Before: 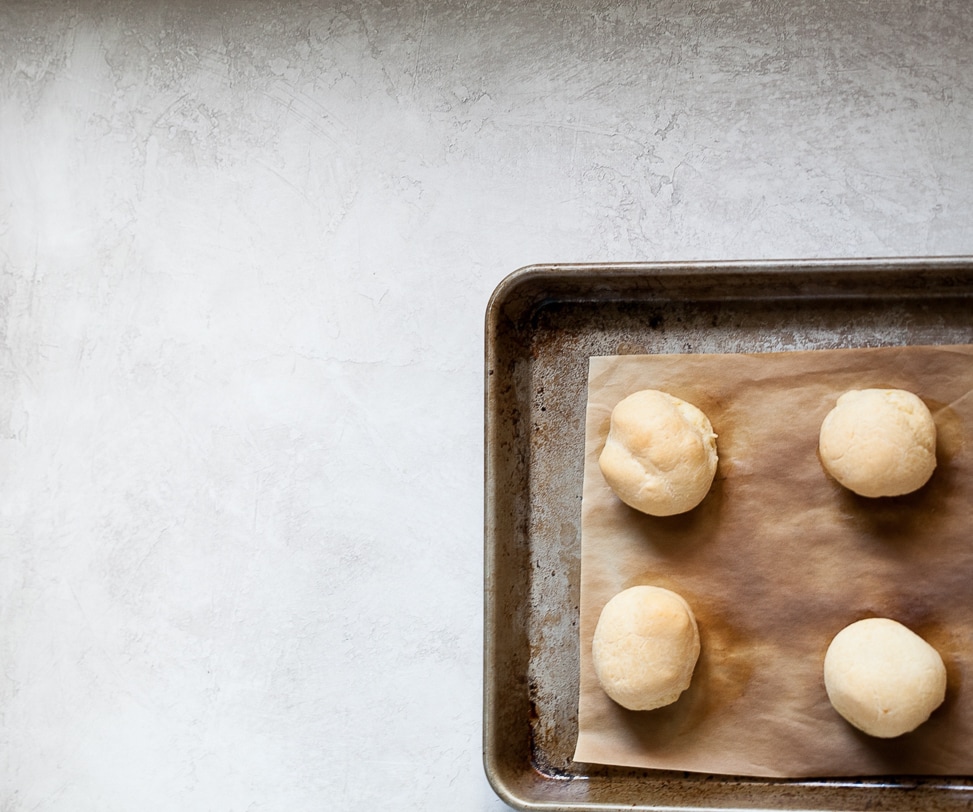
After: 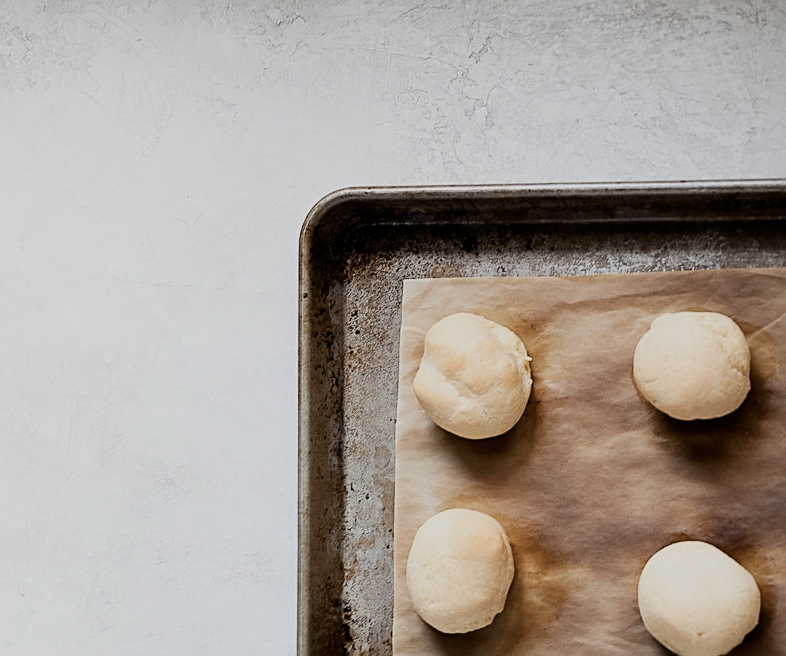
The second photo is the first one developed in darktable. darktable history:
crop: left 19.159%, top 9.58%, bottom 9.58%
sharpen: on, module defaults
exposure: compensate highlight preservation false
filmic rgb: black relative exposure -7.65 EV, white relative exposure 4.56 EV, hardness 3.61
contrast brightness saturation: contrast 0.11, saturation -0.17
